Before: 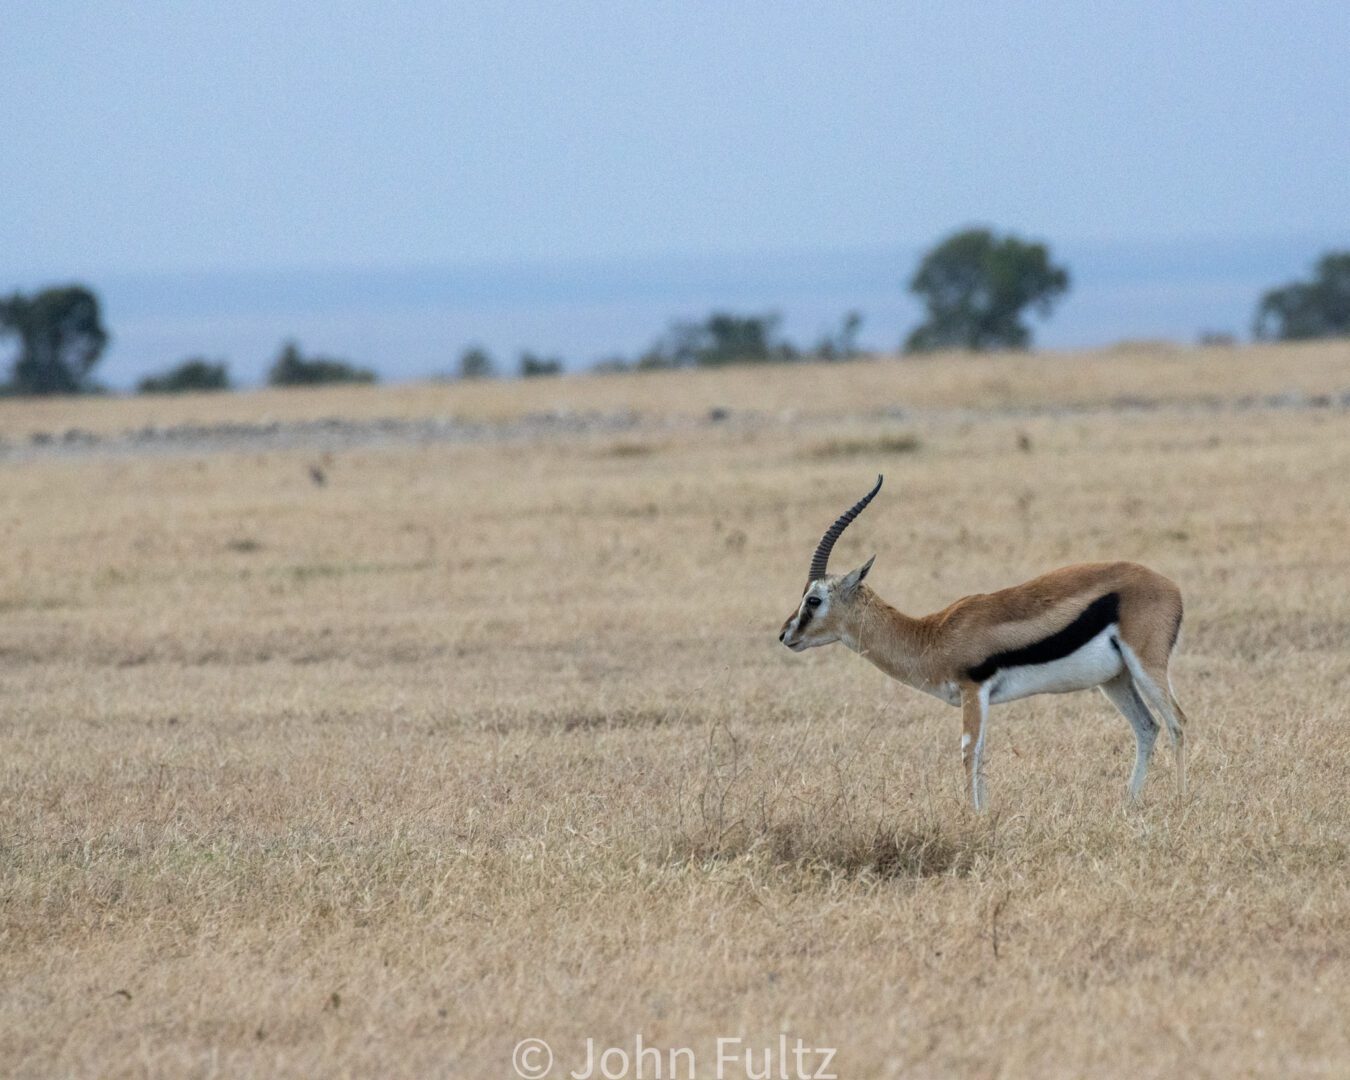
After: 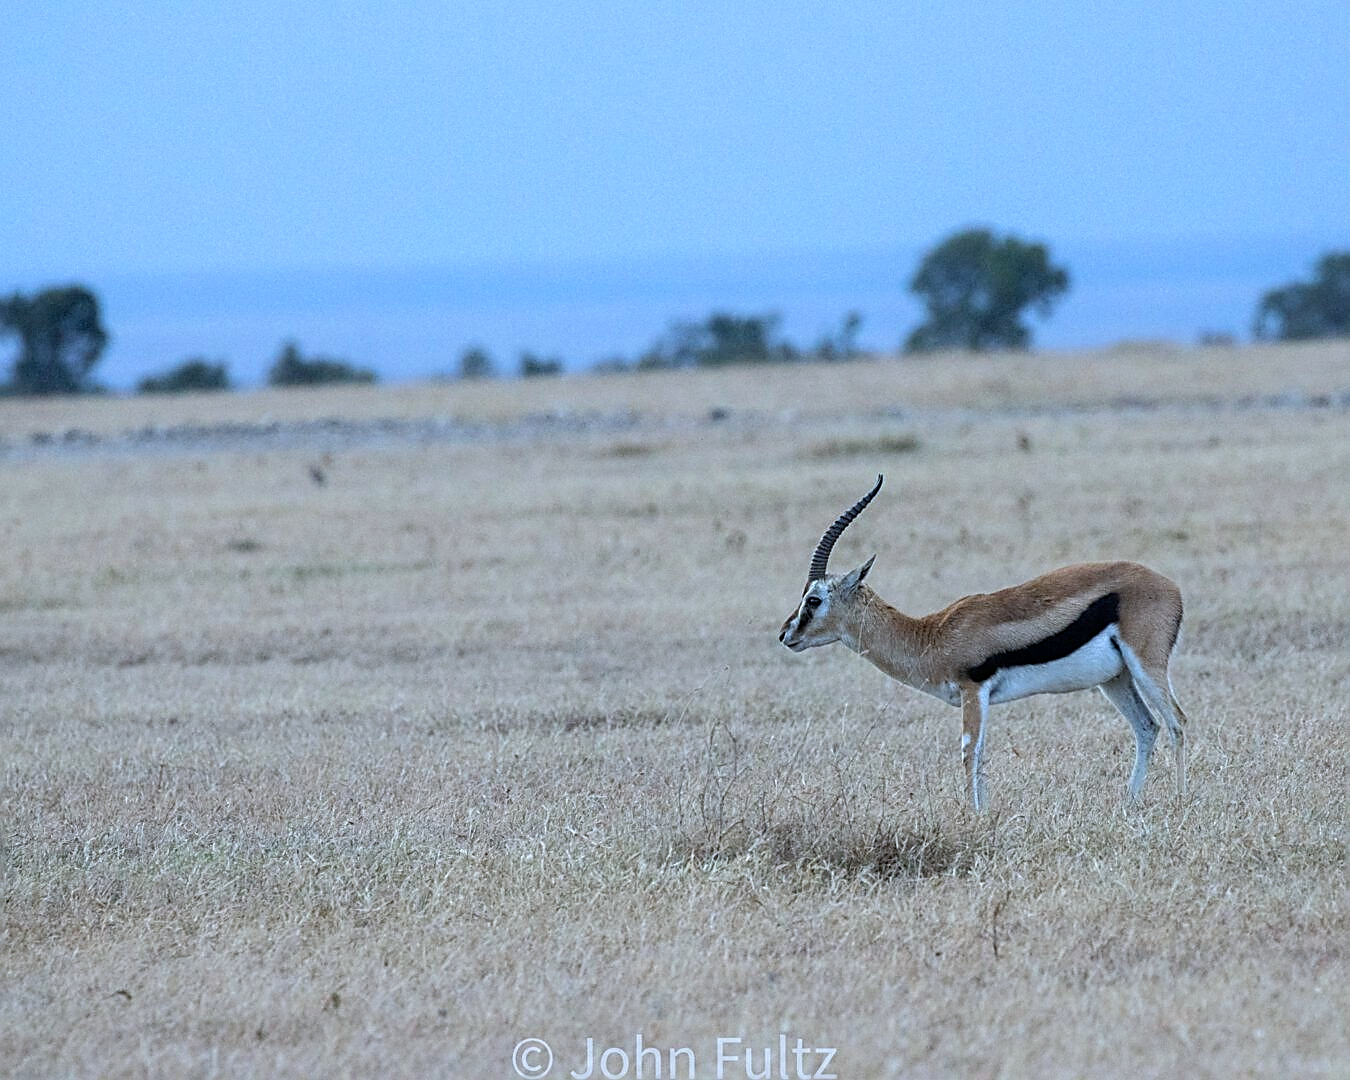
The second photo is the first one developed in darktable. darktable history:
color calibration: illuminant custom, x 0.388, y 0.387, temperature 3808.46 K
sharpen: radius 1.65, amount 1.28
